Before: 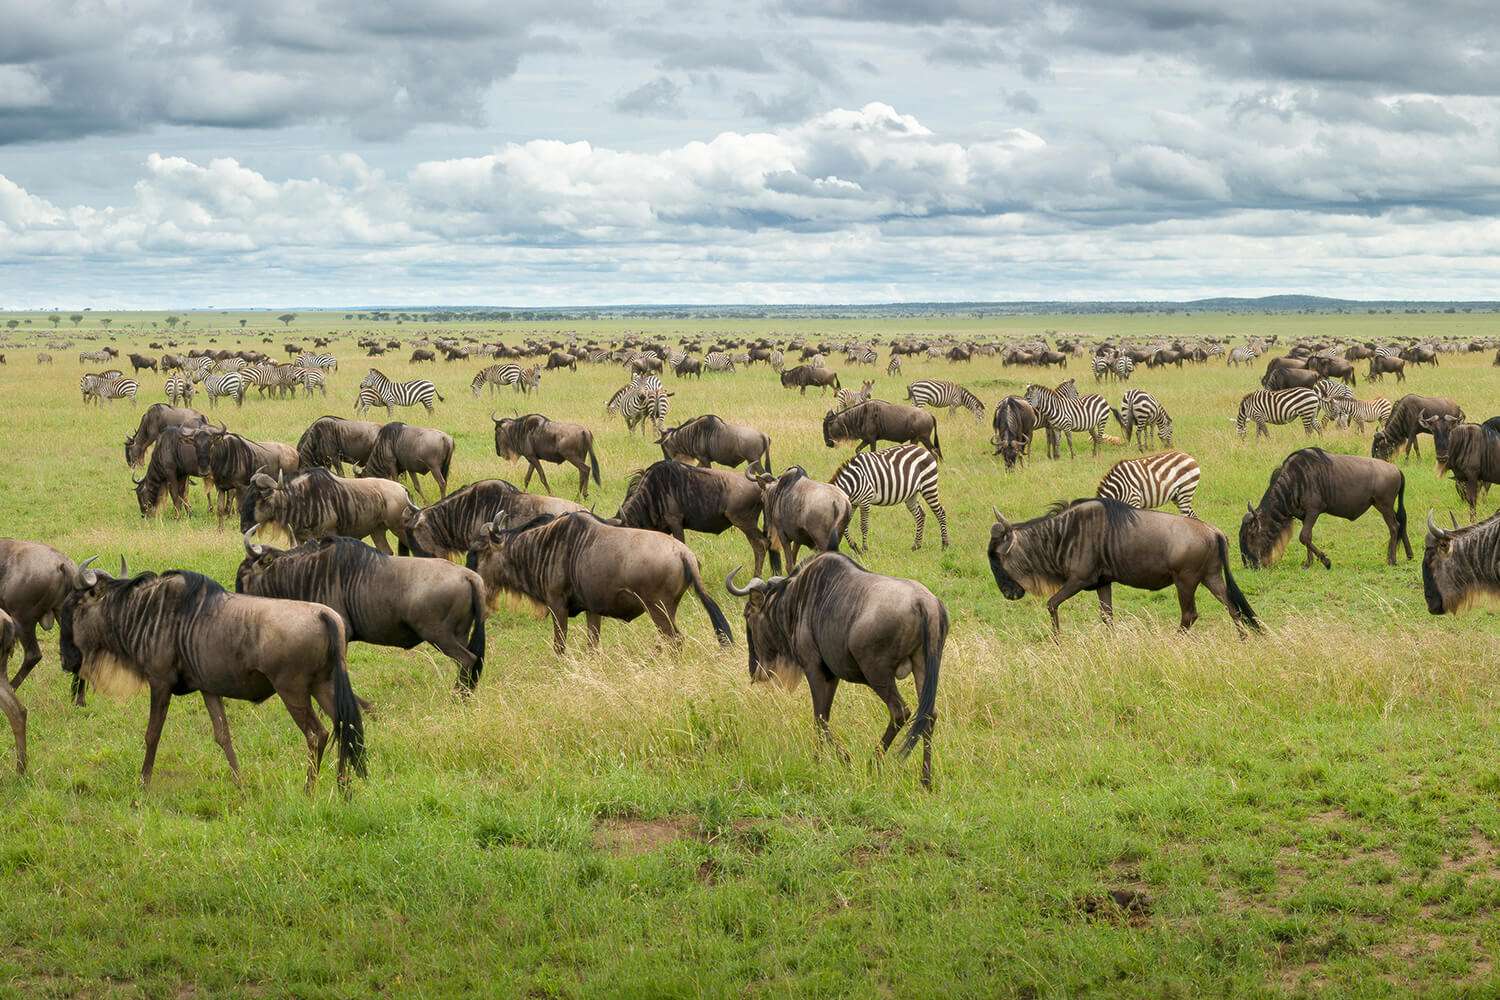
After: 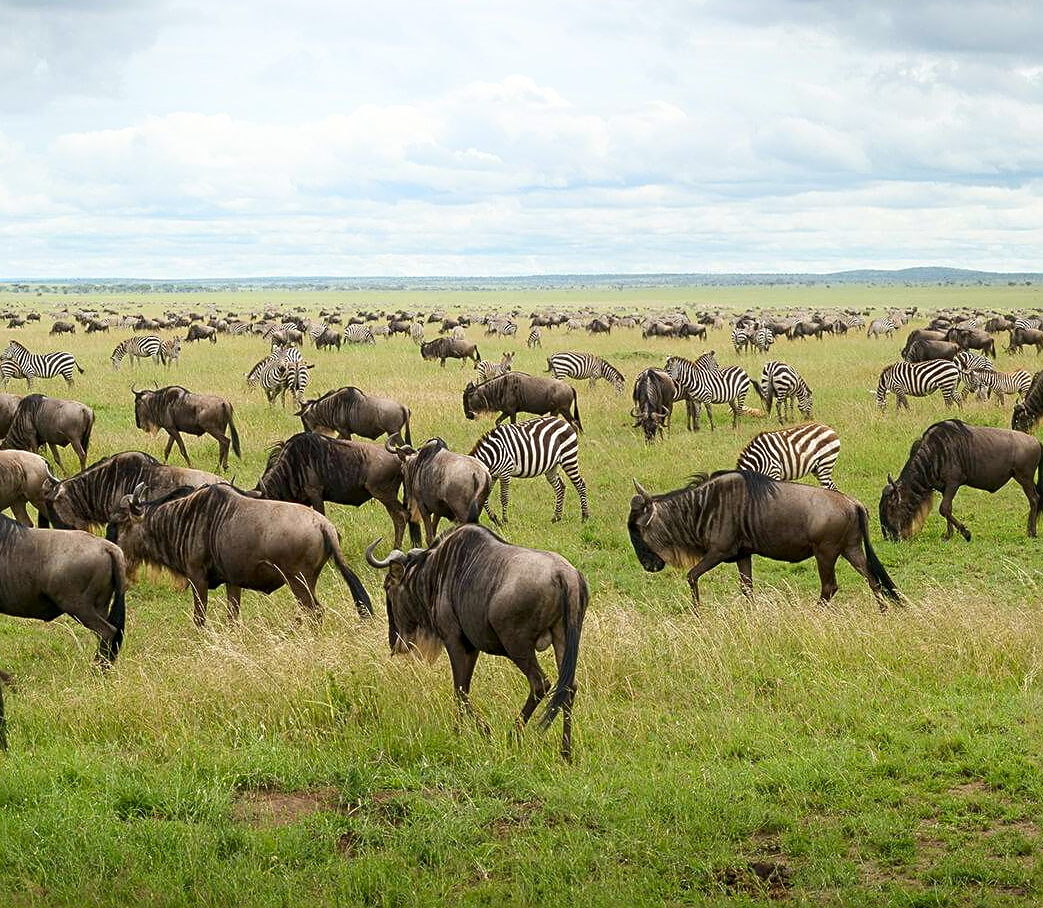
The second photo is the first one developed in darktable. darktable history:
crop and rotate: left 24.034%, top 2.838%, right 6.406%, bottom 6.299%
contrast brightness saturation: brightness -0.09
sharpen: on, module defaults
shadows and highlights: shadows -21.3, highlights 100, soften with gaussian
